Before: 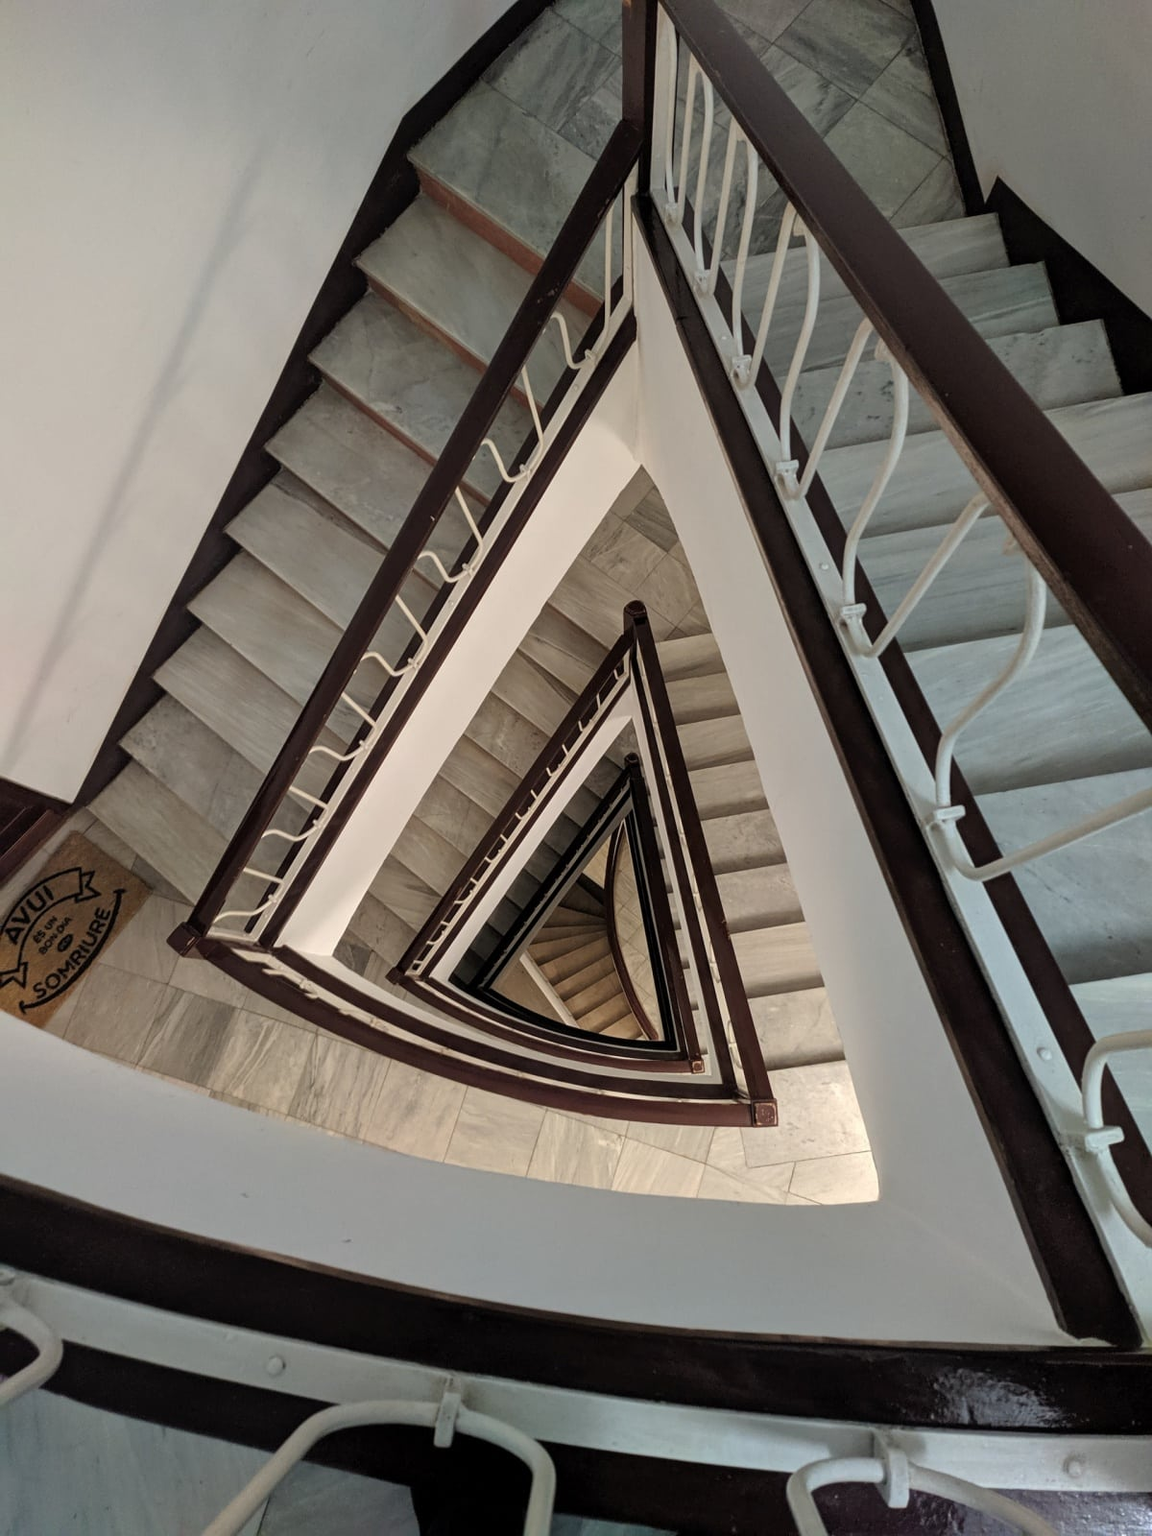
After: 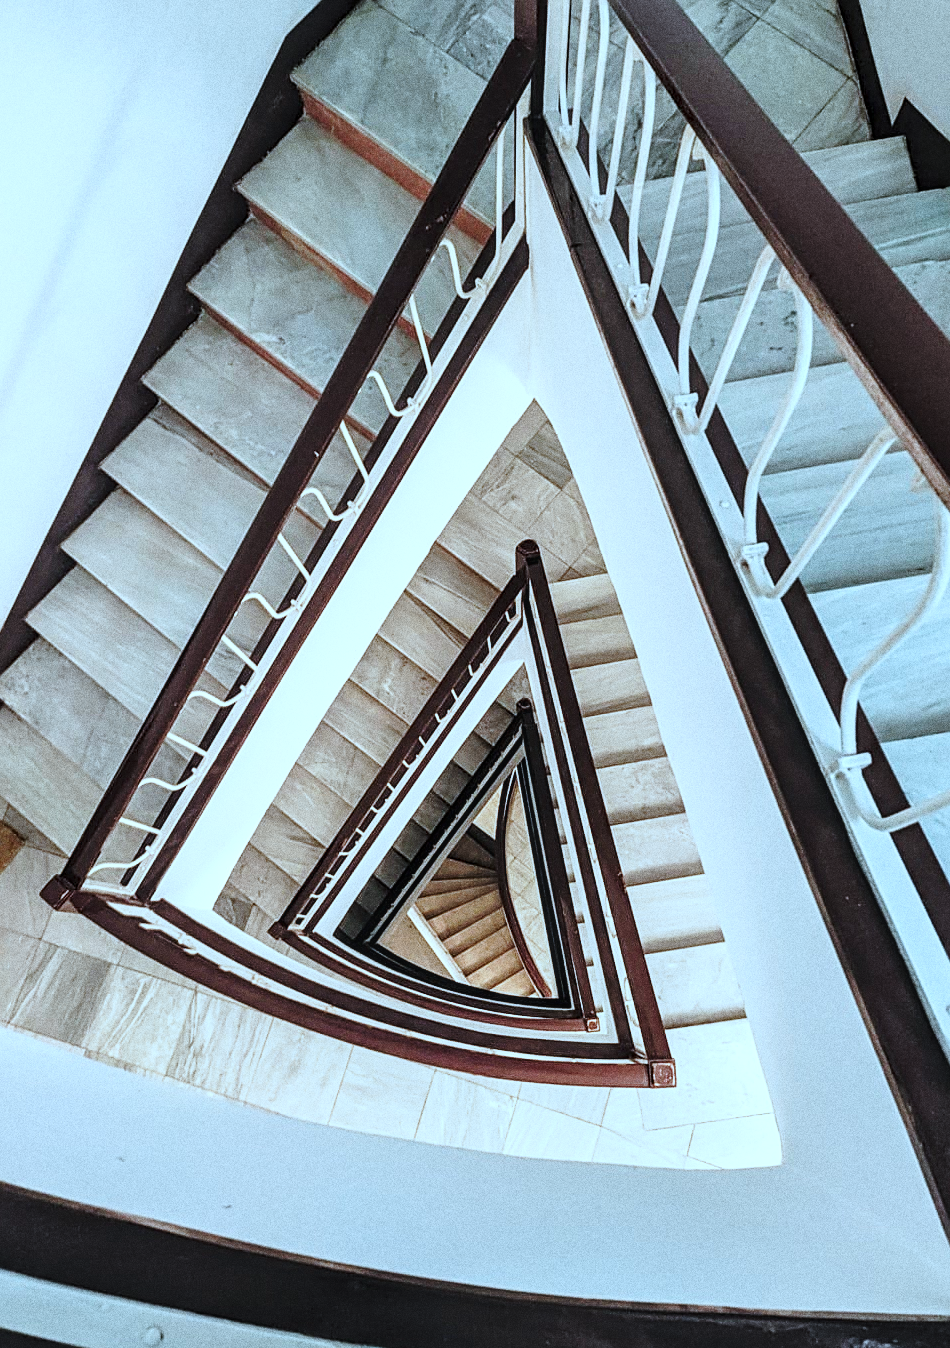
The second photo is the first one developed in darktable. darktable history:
sharpen: on, module defaults
grain: coarseness 0.09 ISO, strength 40%
crop: left 11.225%, top 5.381%, right 9.565%, bottom 10.314%
exposure: black level correction 0, exposure 0.5 EV, compensate highlight preservation false
local contrast: on, module defaults
base curve: curves: ch0 [(0, 0) (0.028, 0.03) (0.121, 0.232) (0.46, 0.748) (0.859, 0.968) (1, 1)], preserve colors none
color correction: highlights a* -9.73, highlights b* -21.22
